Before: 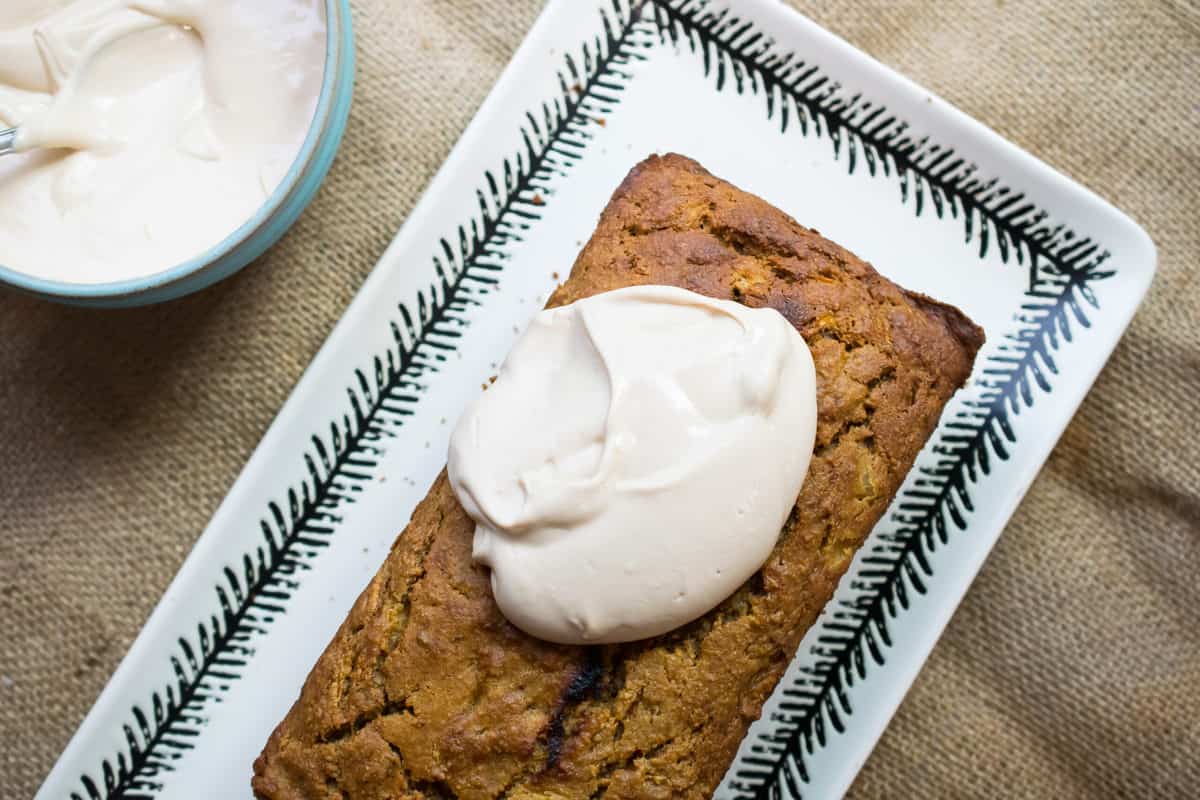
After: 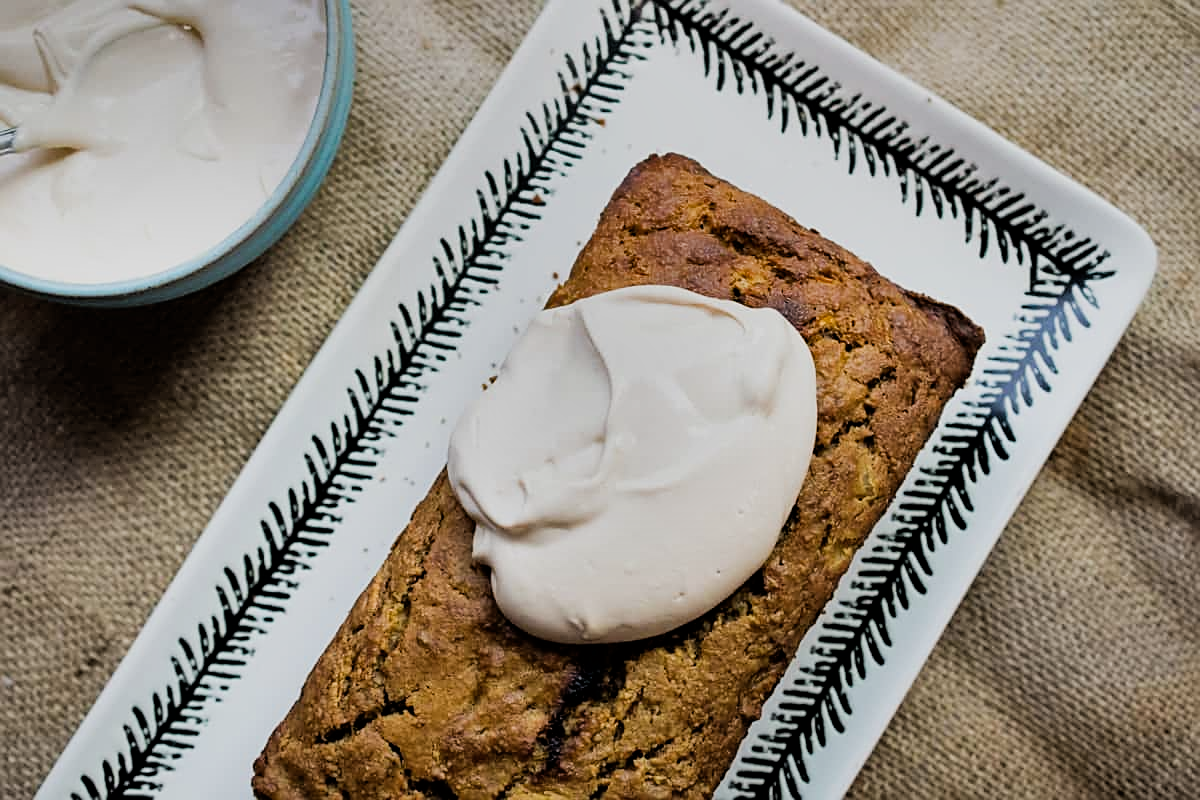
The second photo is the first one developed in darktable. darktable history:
sharpen: on, module defaults
shadows and highlights: radius 108.52, shadows 40.68, highlights -72.88, low approximation 0.01, soften with gaussian
filmic rgb: black relative exposure -5 EV, hardness 2.88, contrast 1.2, highlights saturation mix -30%
